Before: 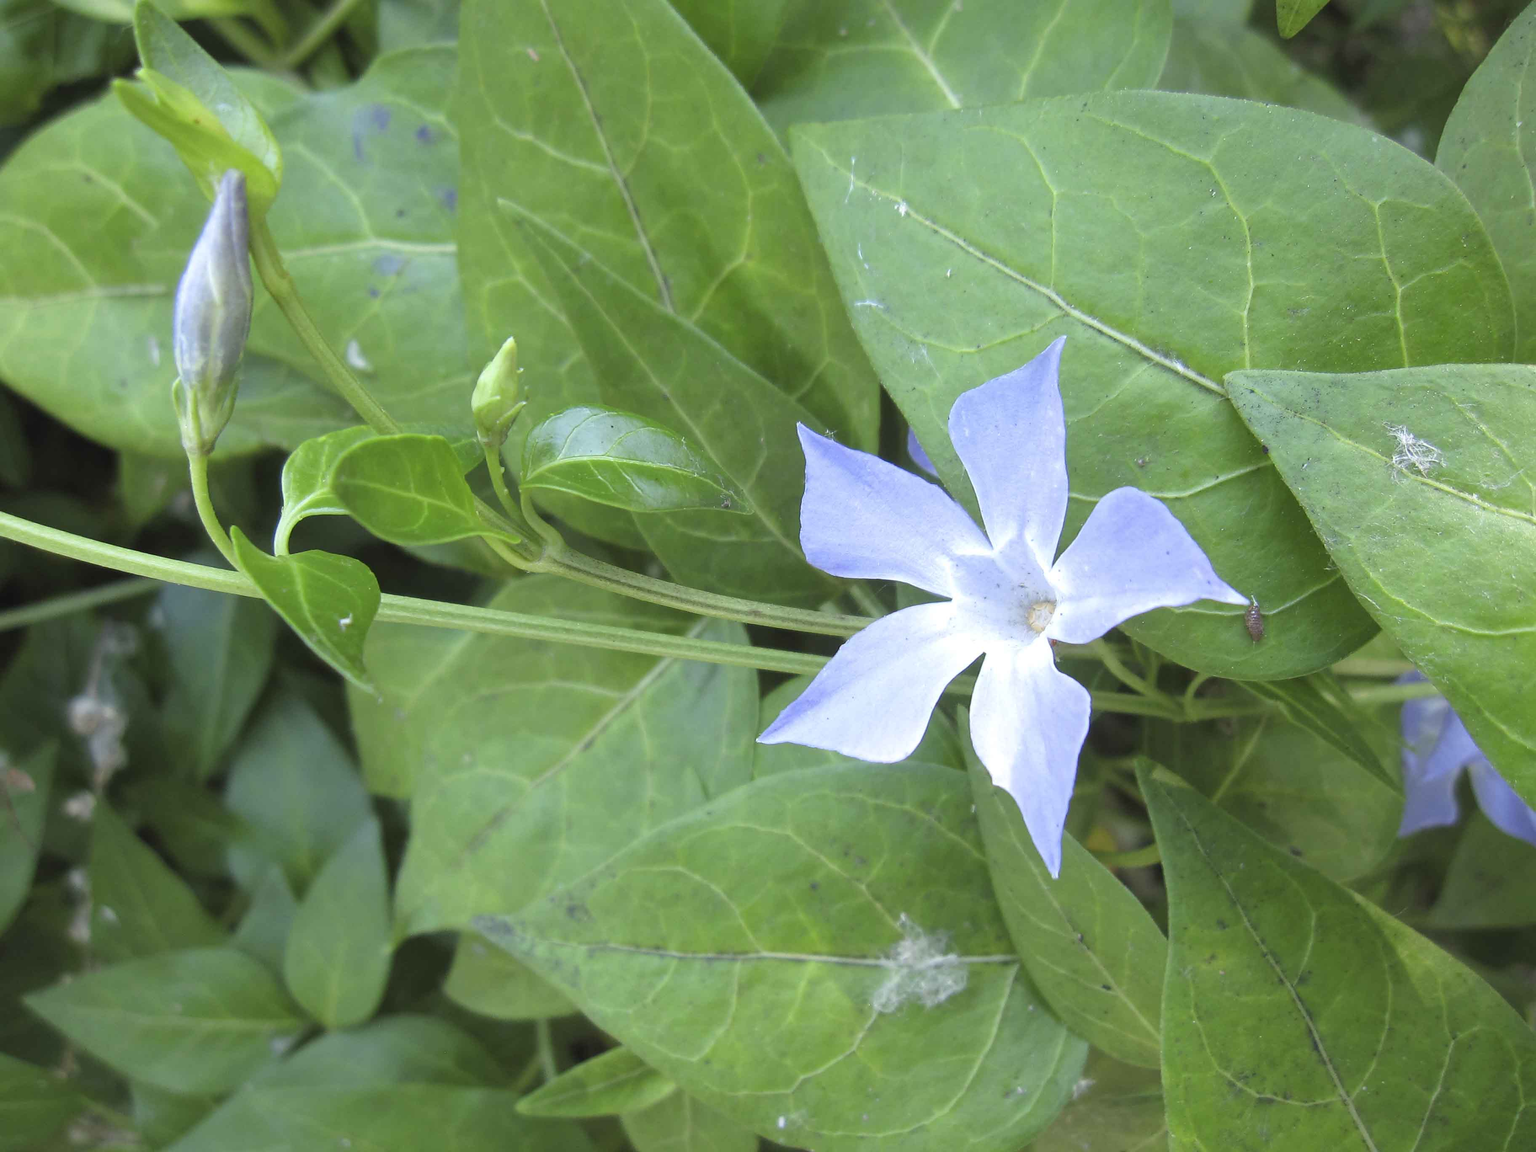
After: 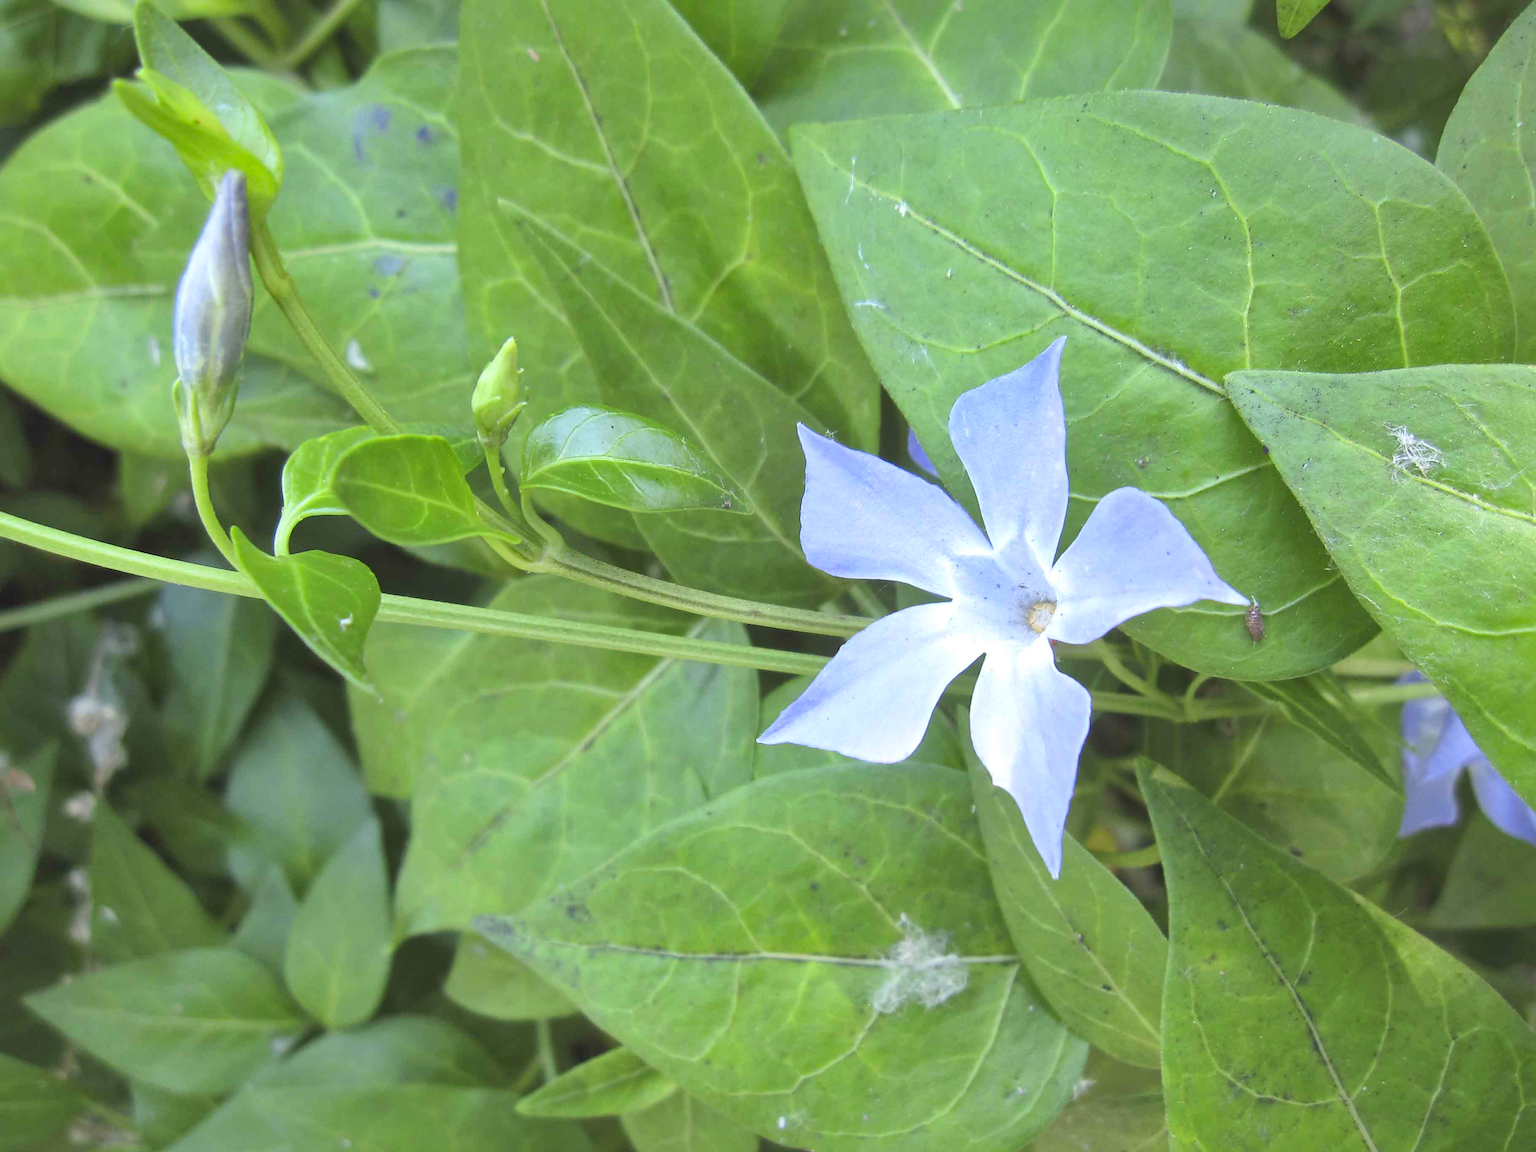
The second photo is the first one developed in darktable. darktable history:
contrast brightness saturation: contrast 0.196, brightness 0.156, saturation 0.217
shadows and highlights: on, module defaults
